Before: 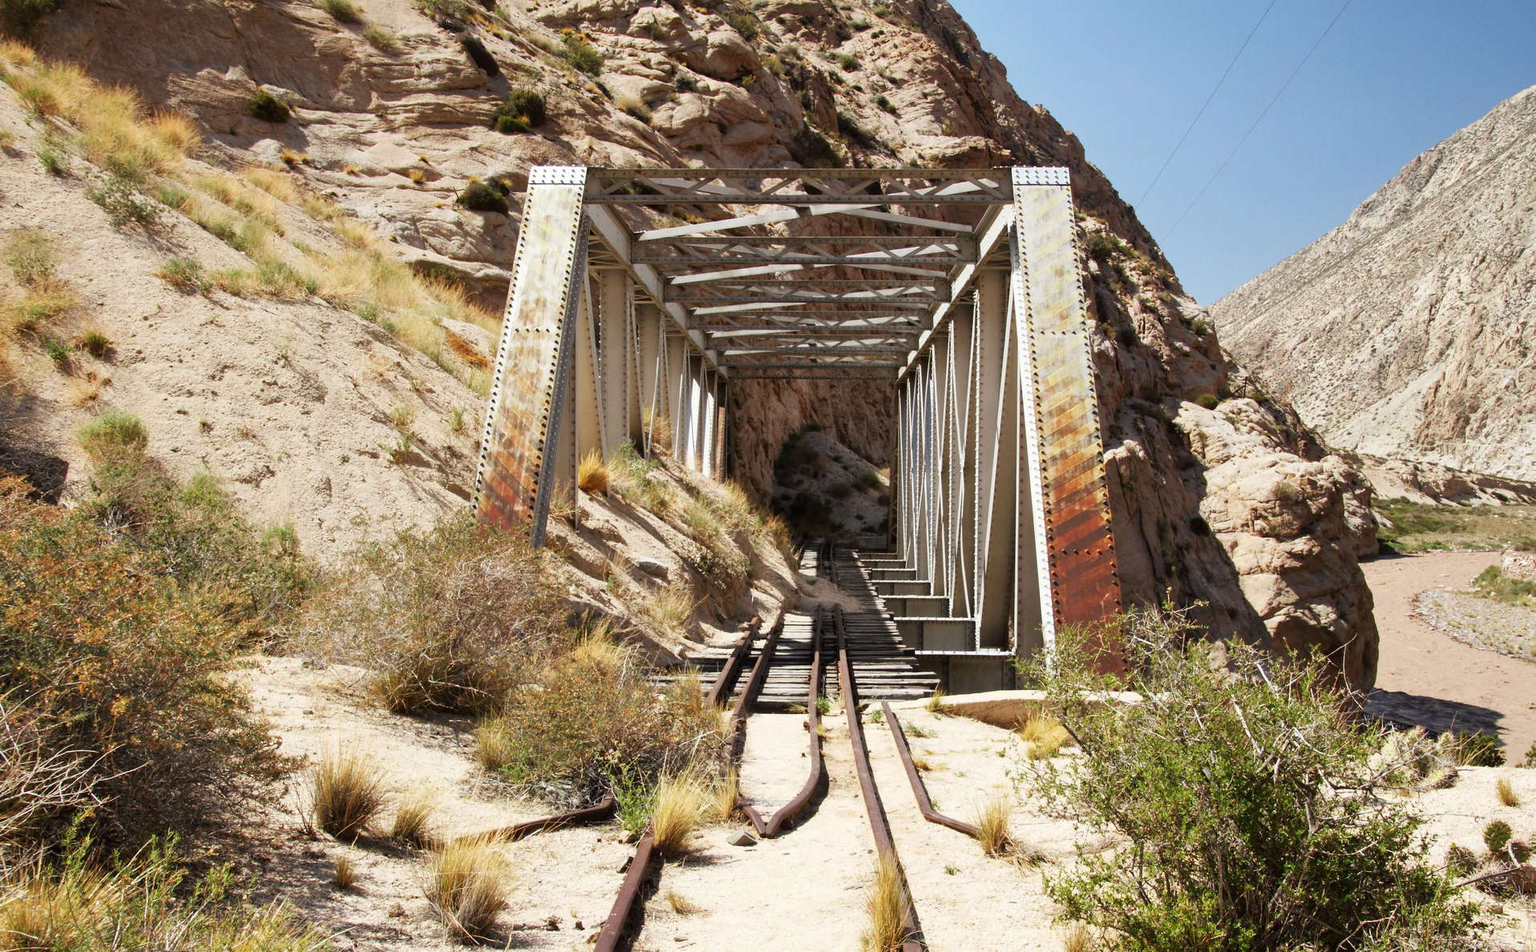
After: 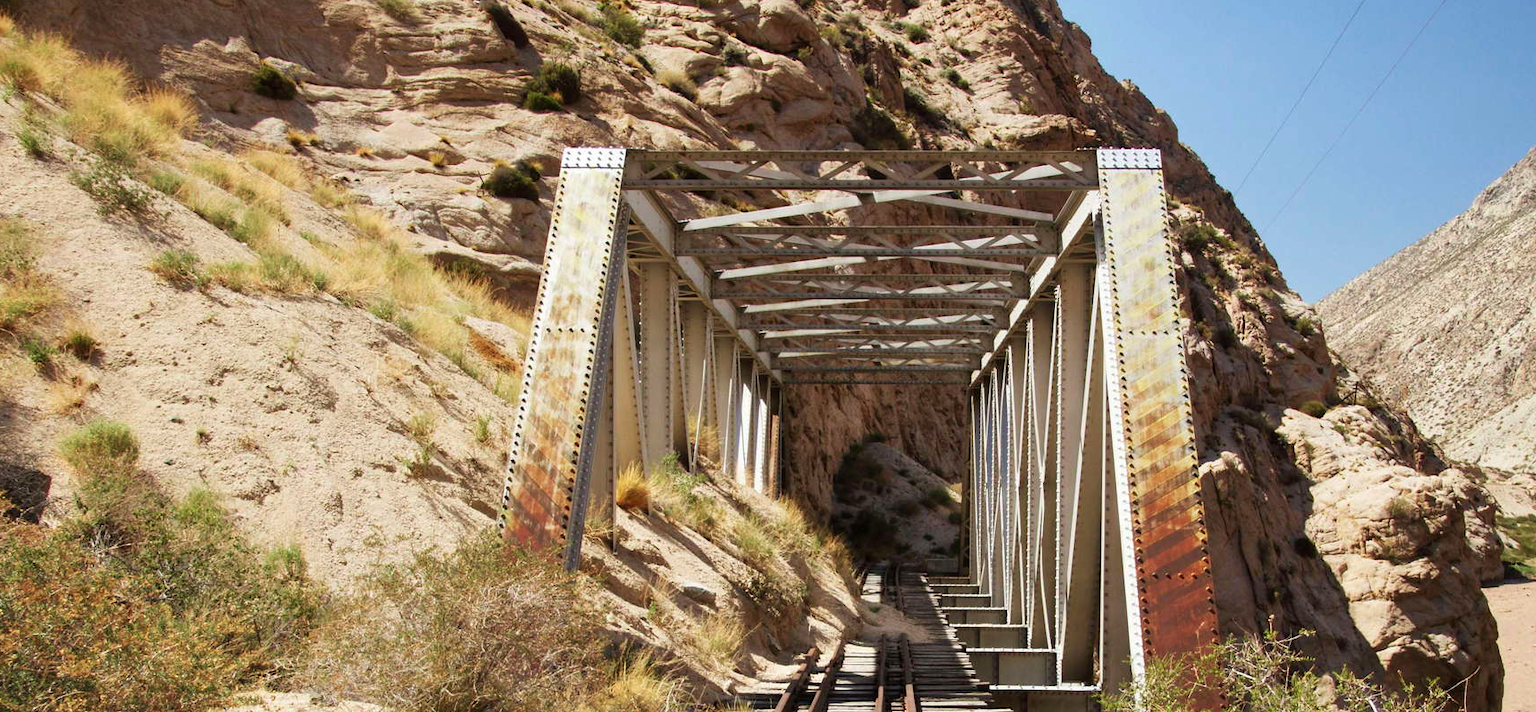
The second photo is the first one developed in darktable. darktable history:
crop: left 1.509%, top 3.452%, right 7.696%, bottom 28.452%
velvia: on, module defaults
